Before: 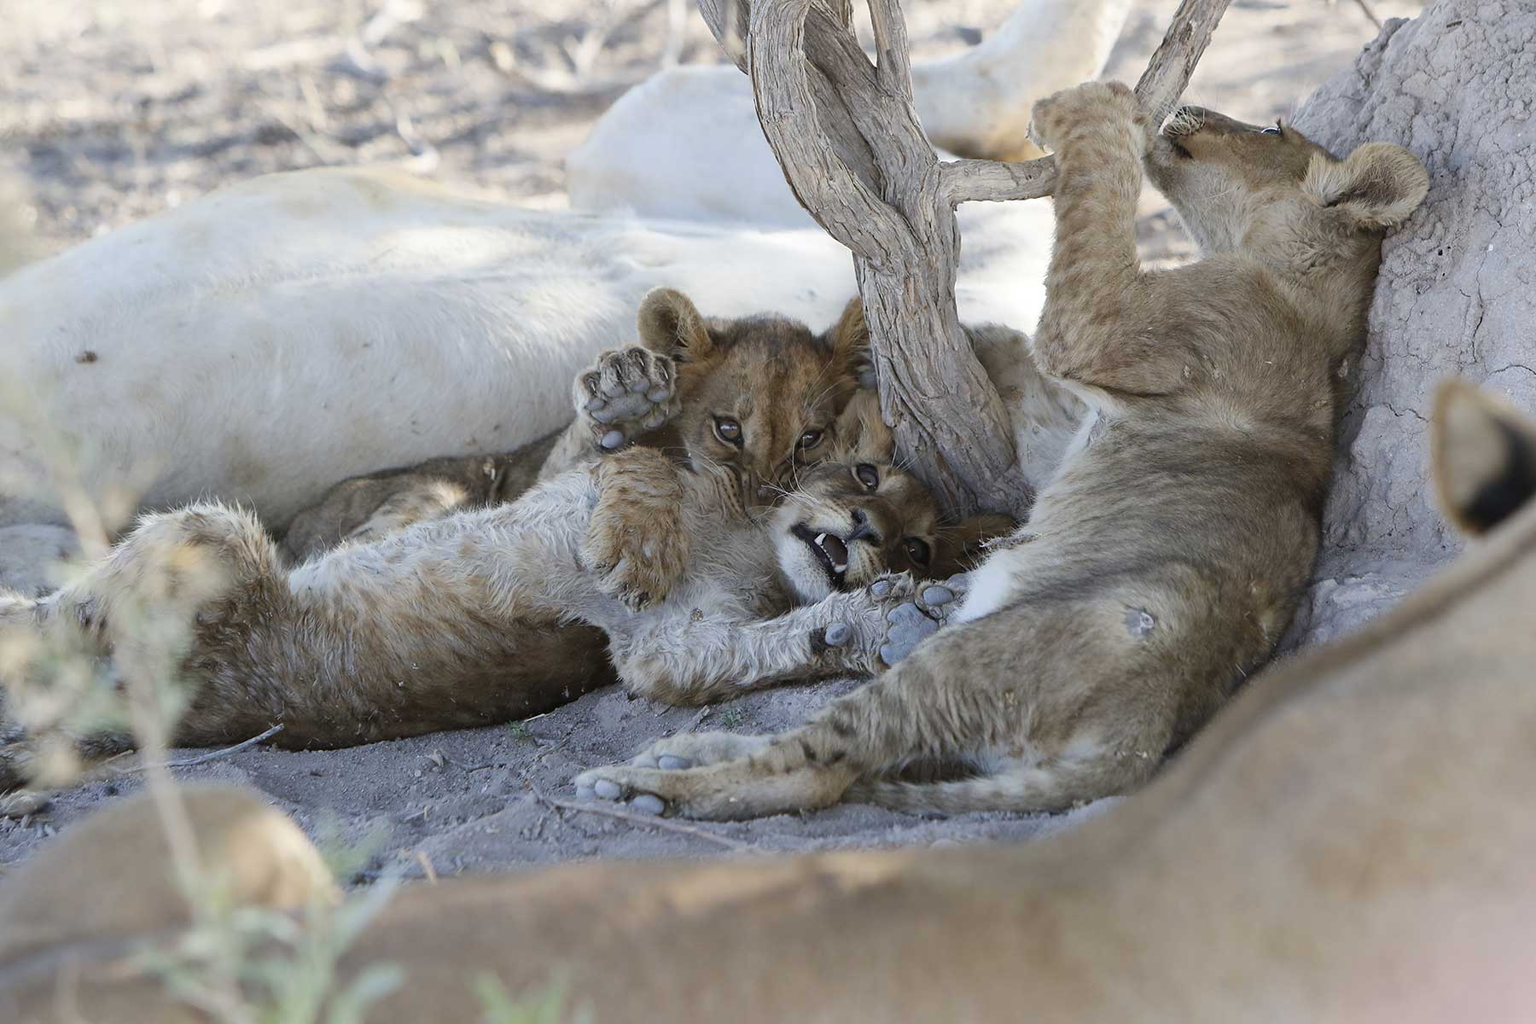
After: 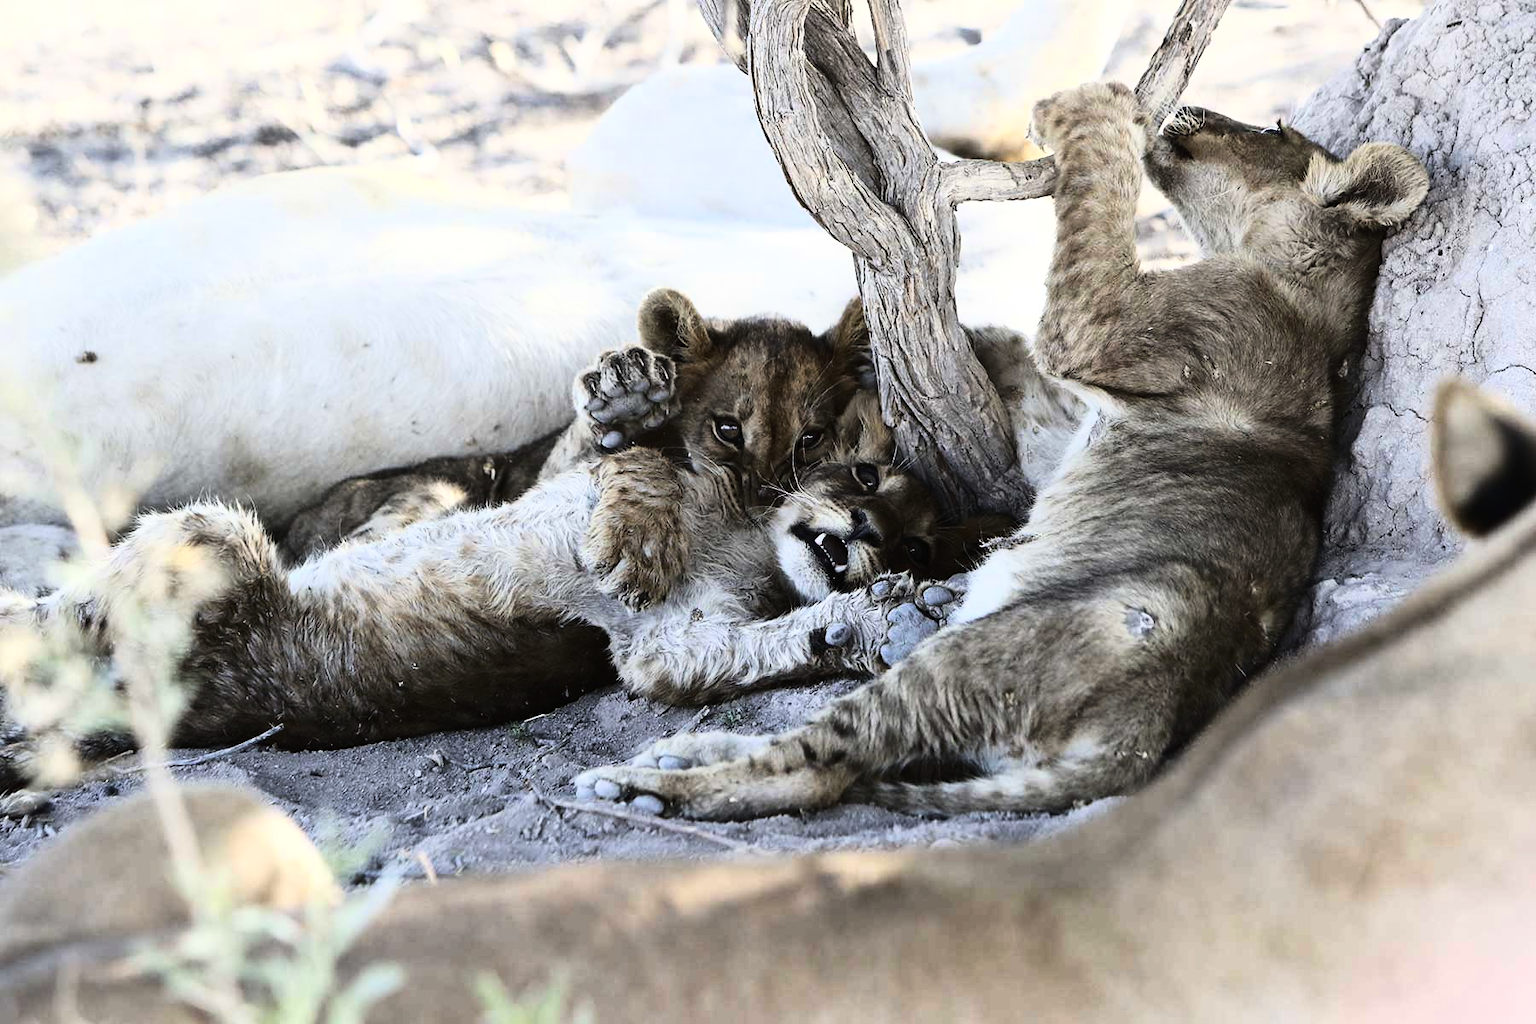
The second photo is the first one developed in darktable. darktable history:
exposure: compensate exposure bias true, compensate highlight preservation false
tone curve: curves: ch0 [(0, 0) (0.003, 0.003) (0.011, 0.006) (0.025, 0.01) (0.044, 0.016) (0.069, 0.02) (0.1, 0.025) (0.136, 0.034) (0.177, 0.051) (0.224, 0.08) (0.277, 0.131) (0.335, 0.209) (0.399, 0.328) (0.468, 0.47) (0.543, 0.629) (0.623, 0.788) (0.709, 0.903) (0.801, 0.965) (0.898, 0.989) (1, 1)]
